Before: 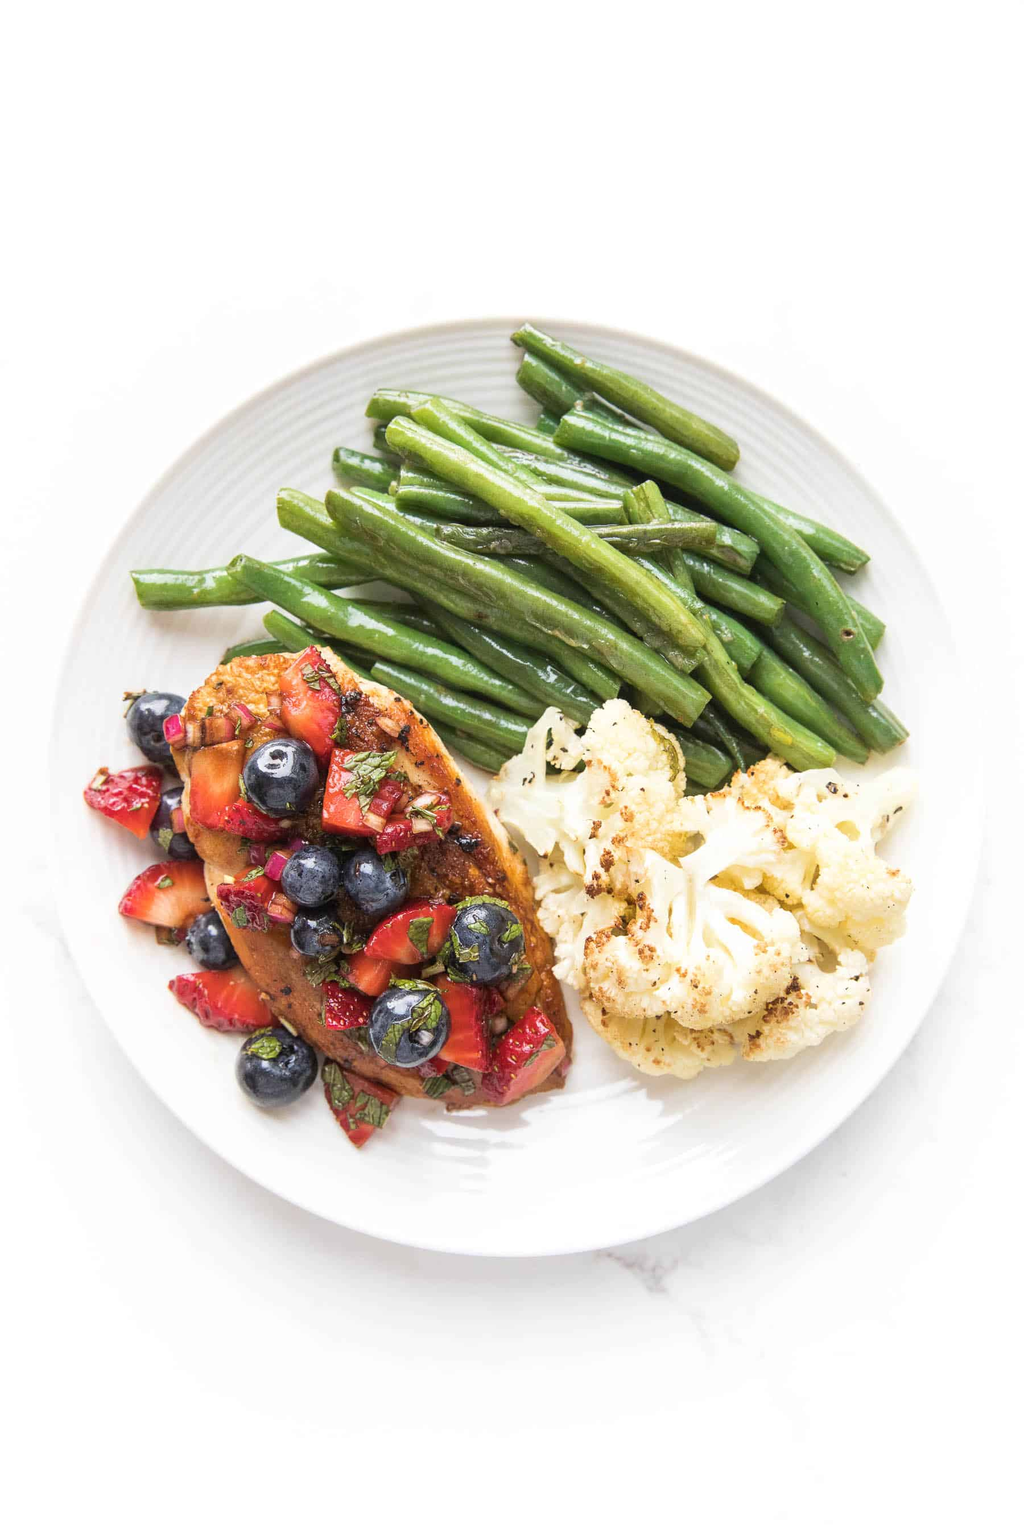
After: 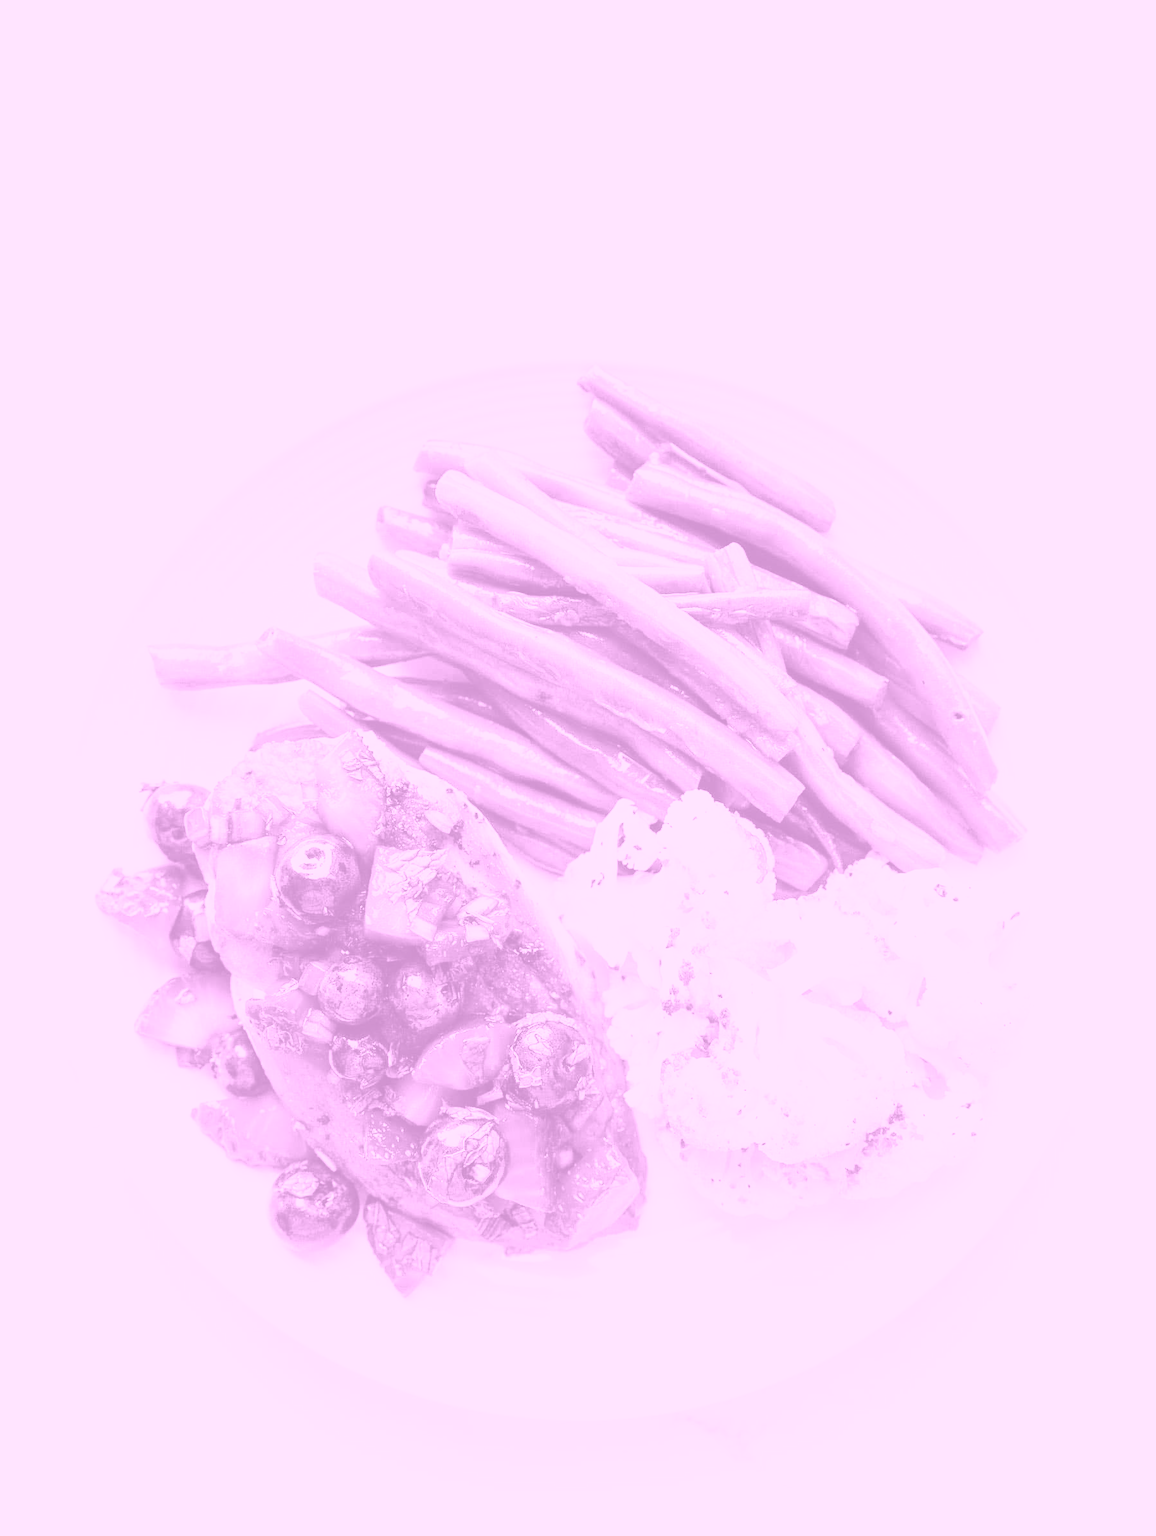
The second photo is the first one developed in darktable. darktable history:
colorize: hue 331.2°, saturation 69%, source mix 30.28%, lightness 69.02%, version 1
crop and rotate: top 0%, bottom 11.49%
white balance: red 0.982, blue 1.018
base curve: curves: ch0 [(0, 0) (0.036, 0.037) (0.121, 0.228) (0.46, 0.76) (0.859, 0.983) (1, 1)], preserve colors none
